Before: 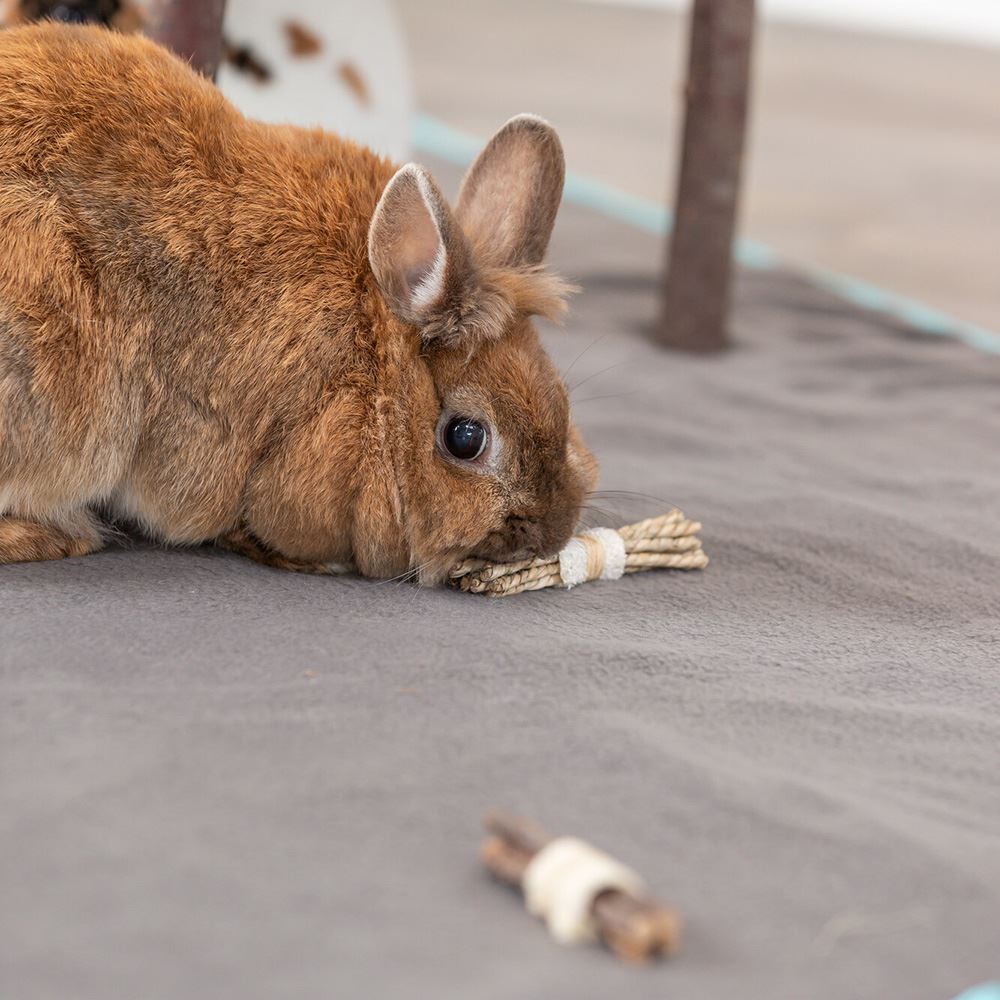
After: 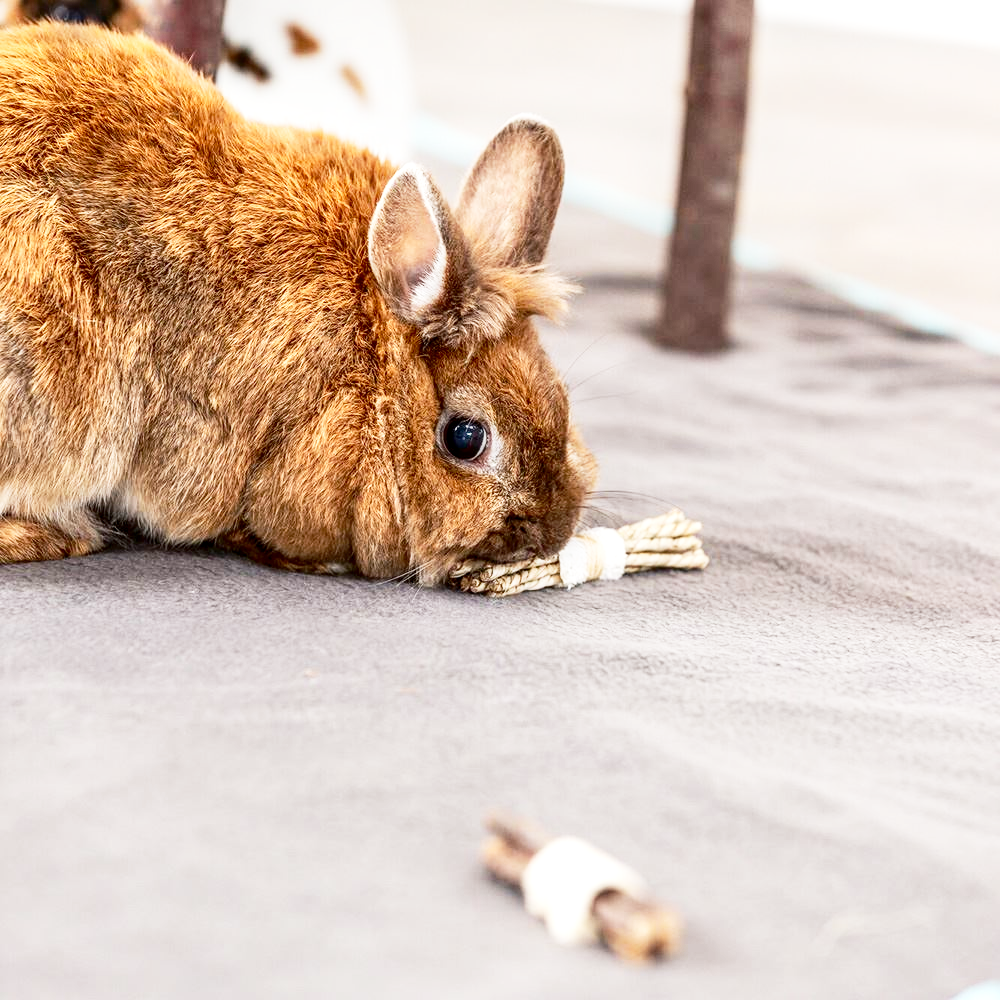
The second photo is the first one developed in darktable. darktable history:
exposure: black level correction -0.005, exposure 0.054 EV, compensate highlight preservation false
contrast brightness saturation: contrast 0.133, brightness -0.226, saturation 0.147
base curve: curves: ch0 [(0, 0) (0.012, 0.01) (0.073, 0.168) (0.31, 0.711) (0.645, 0.957) (1, 1)], preserve colors none
local contrast: on, module defaults
